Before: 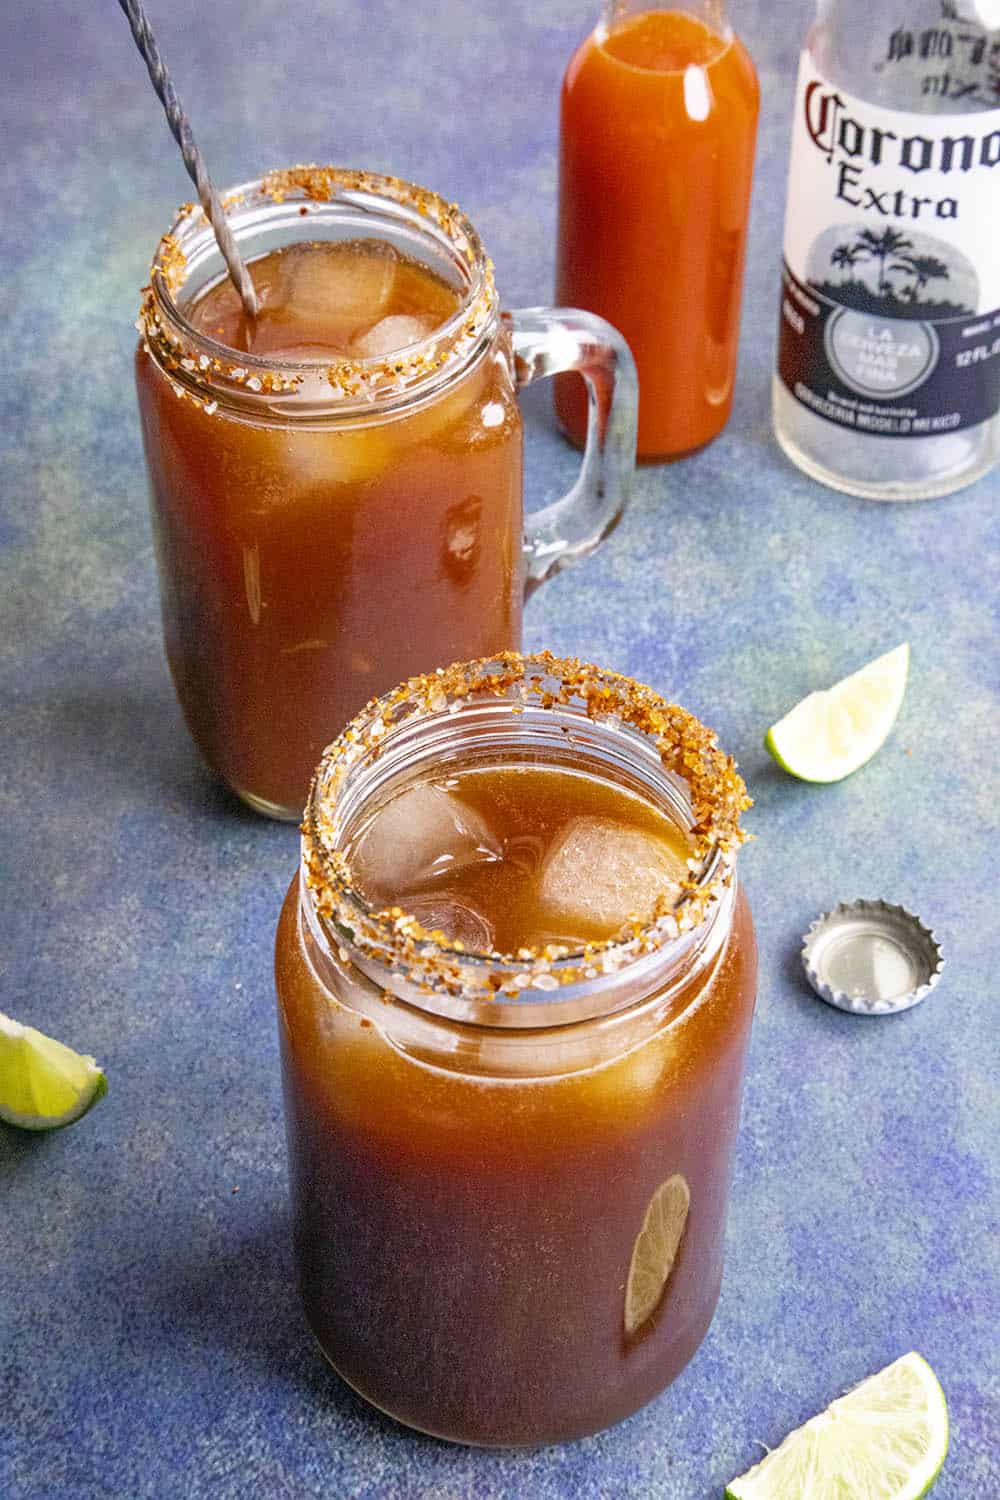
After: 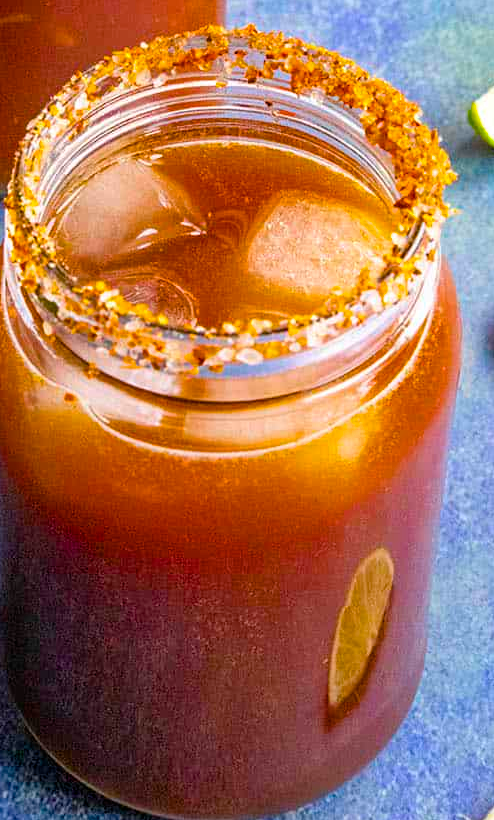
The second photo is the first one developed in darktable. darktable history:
color balance rgb: linear chroma grading › global chroma 15%, perceptual saturation grading › global saturation 30%
levels: mode automatic, black 0.023%, white 99.97%, levels [0.062, 0.494, 0.925]
crop: left 29.672%, top 41.786%, right 20.851%, bottom 3.487%
